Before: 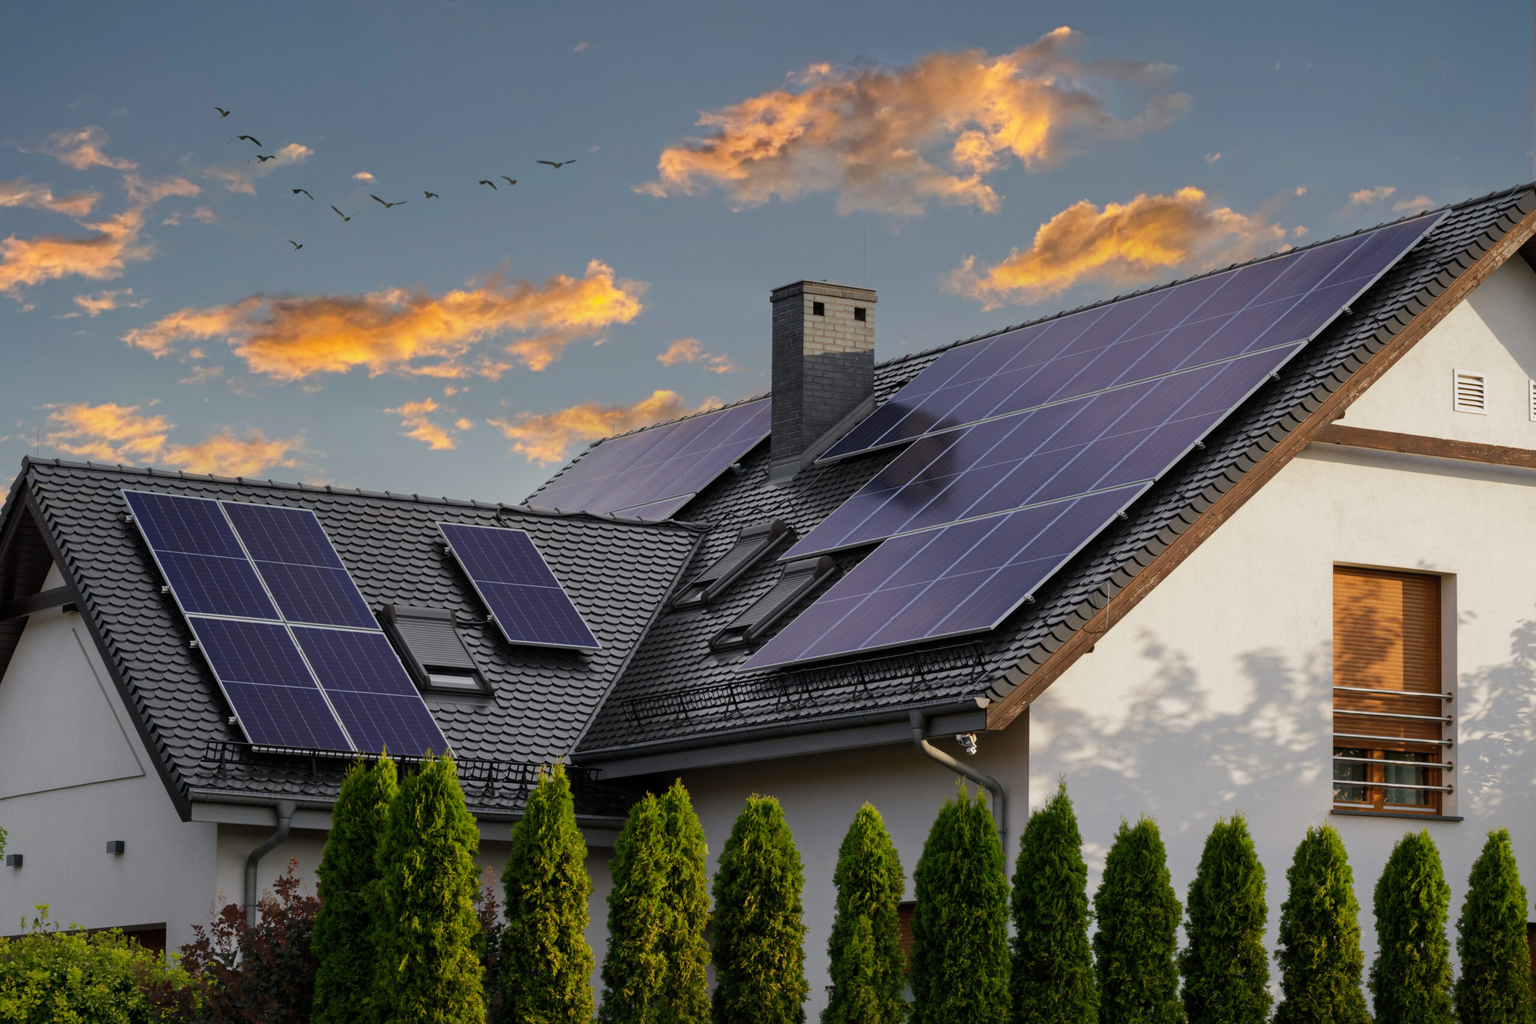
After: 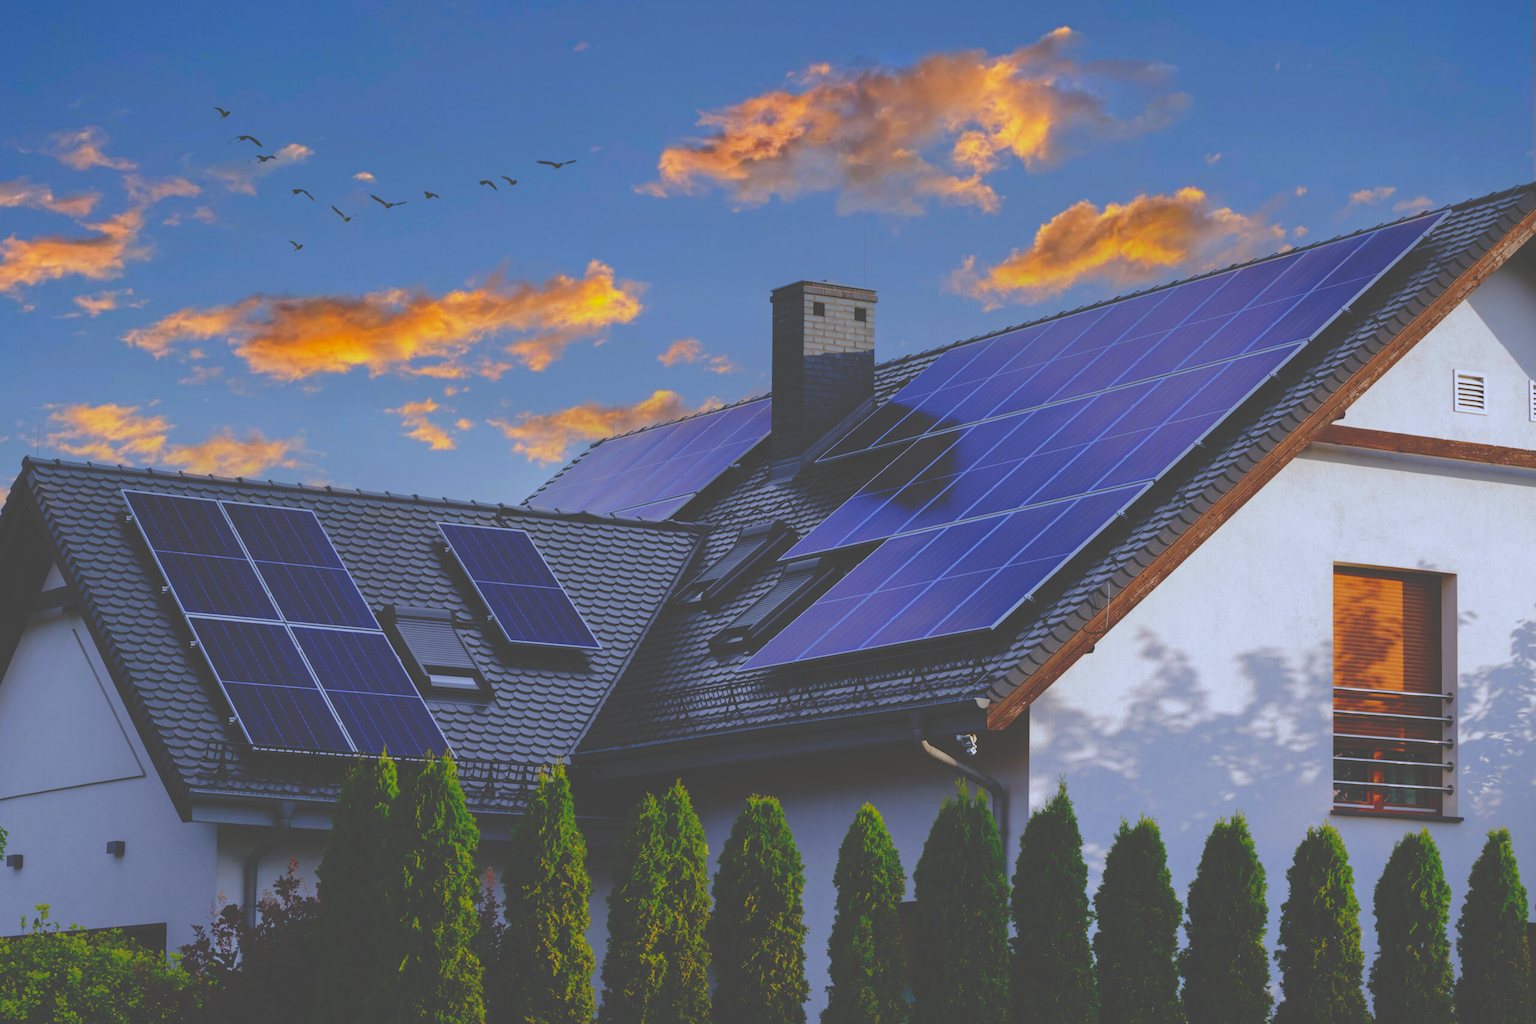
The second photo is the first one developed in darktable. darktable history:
base curve: curves: ch0 [(0, 0.02) (0.083, 0.036) (1, 1)], preserve colors none
color calibration: illuminant as shot in camera, x 0.358, y 0.373, temperature 4628.91 K
white balance: red 0.954, blue 1.079
tone curve: curves: ch0 [(0, 0) (0.004, 0.008) (0.077, 0.156) (0.169, 0.29) (0.774, 0.774) (1, 1)], color space Lab, linked channels, preserve colors none
